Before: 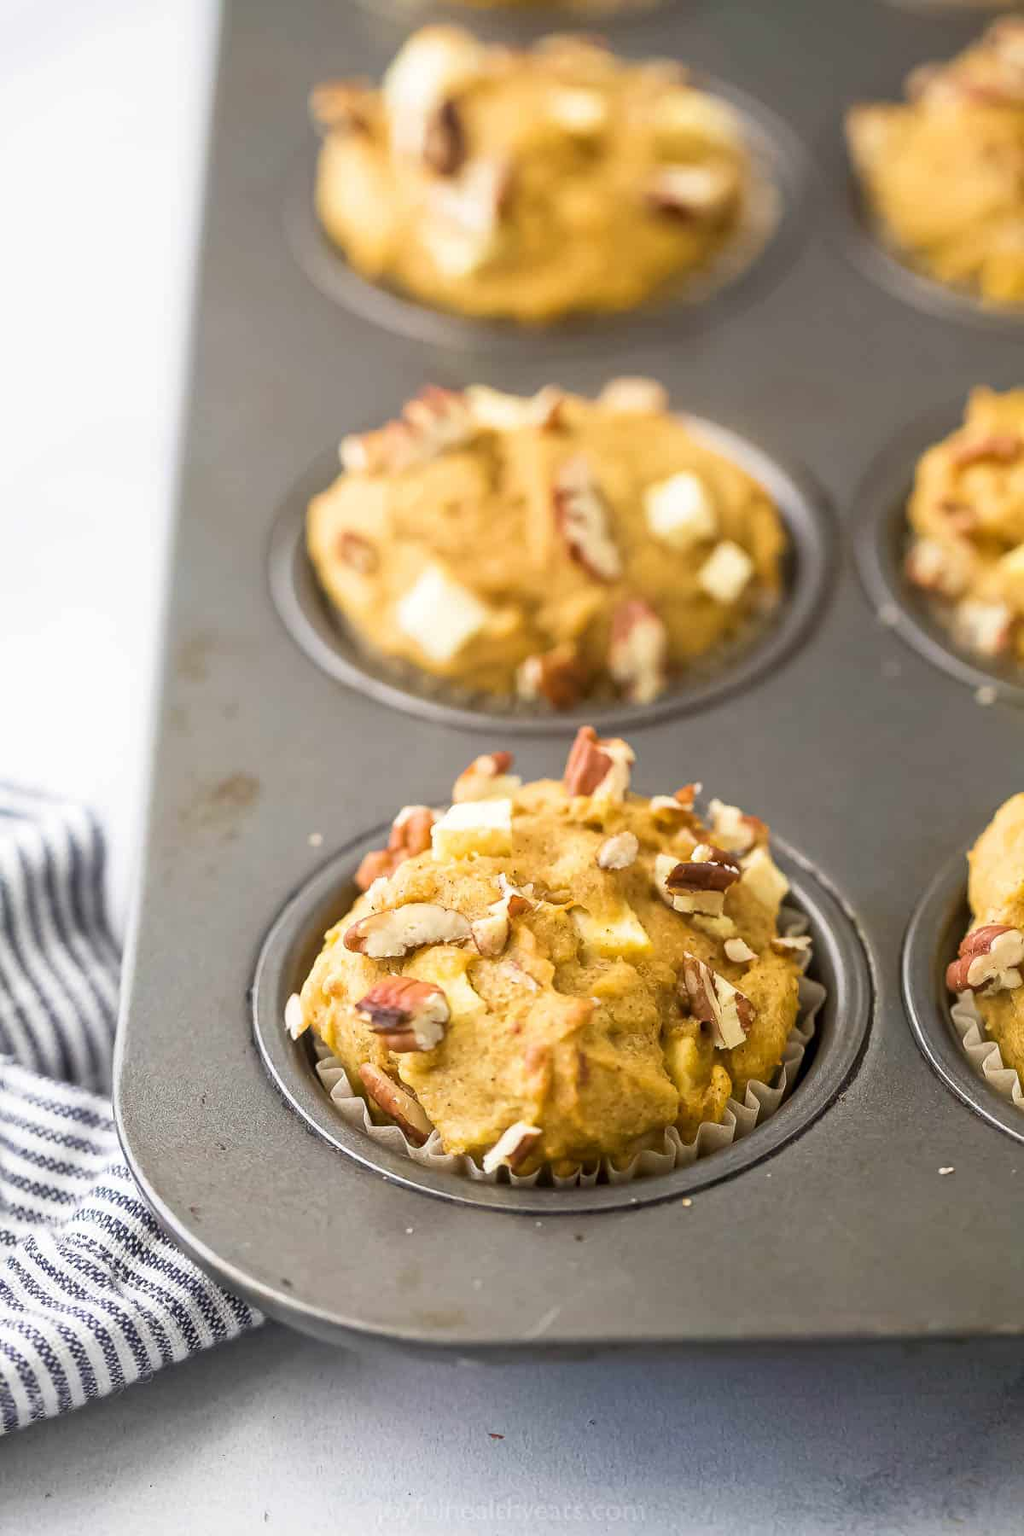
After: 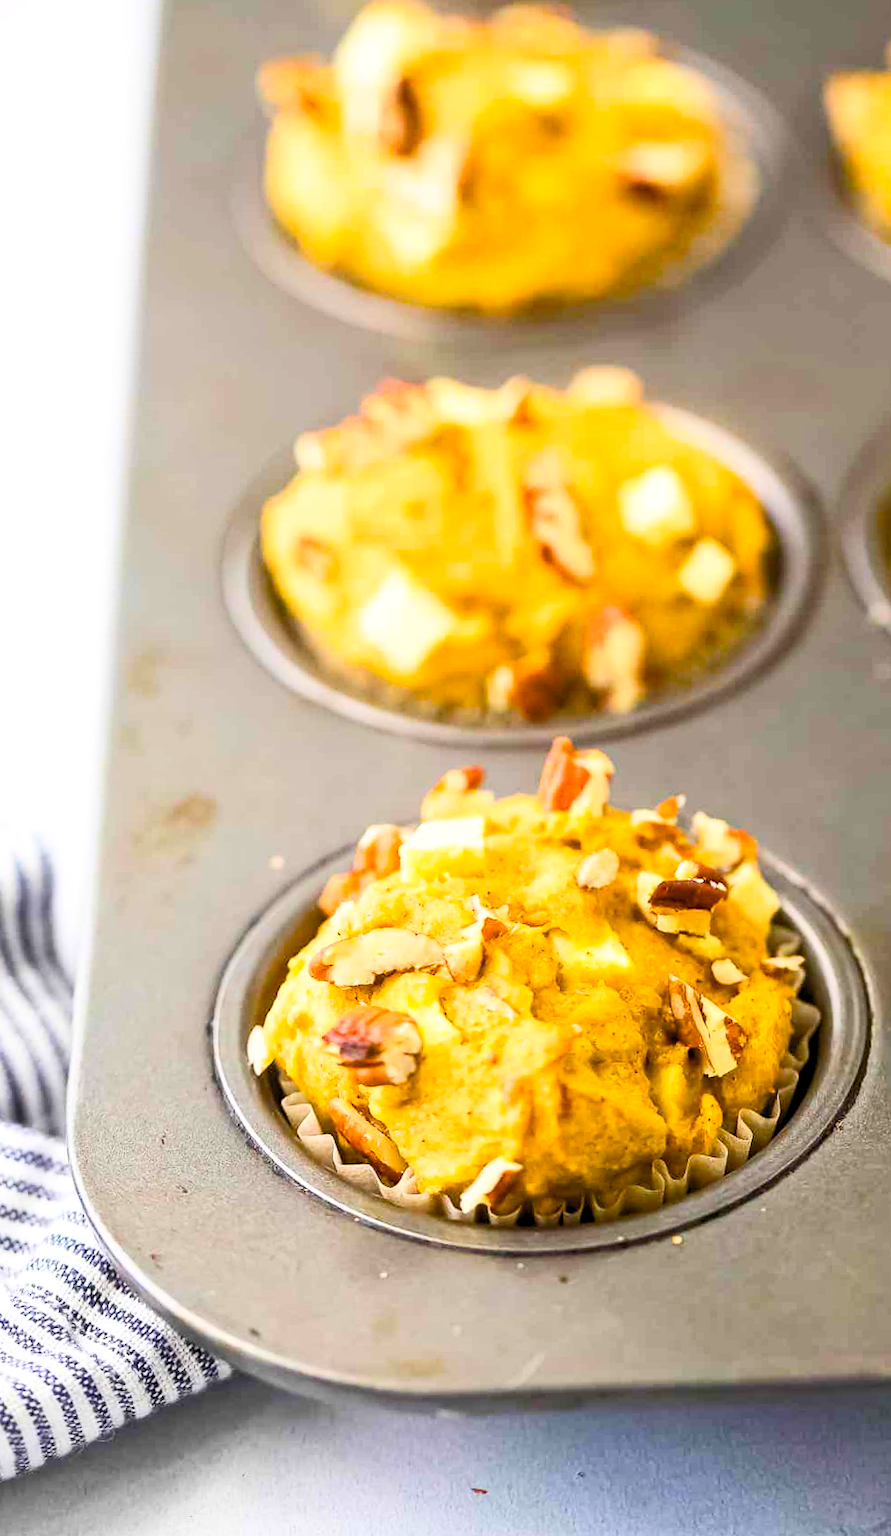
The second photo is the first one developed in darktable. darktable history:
exposure: exposure -0.116 EV, compensate exposure bias true, compensate highlight preservation false
color balance rgb: global offset › luminance -0.51%, perceptual saturation grading › global saturation 27.53%, perceptual saturation grading › highlights -25%, perceptual saturation grading › shadows 25%, perceptual brilliance grading › highlights 6.62%, perceptual brilliance grading › mid-tones 17.07%, perceptual brilliance grading › shadows -5.23%
crop and rotate: angle 1°, left 4.281%, top 0.642%, right 11.383%, bottom 2.486%
contrast brightness saturation: contrast 0.24, brightness 0.26, saturation 0.39
